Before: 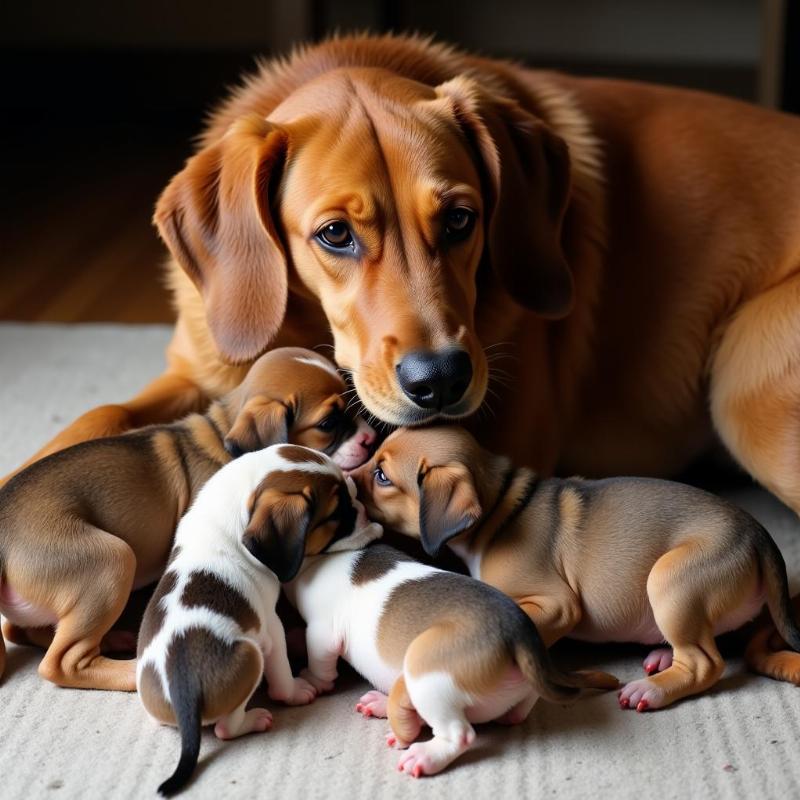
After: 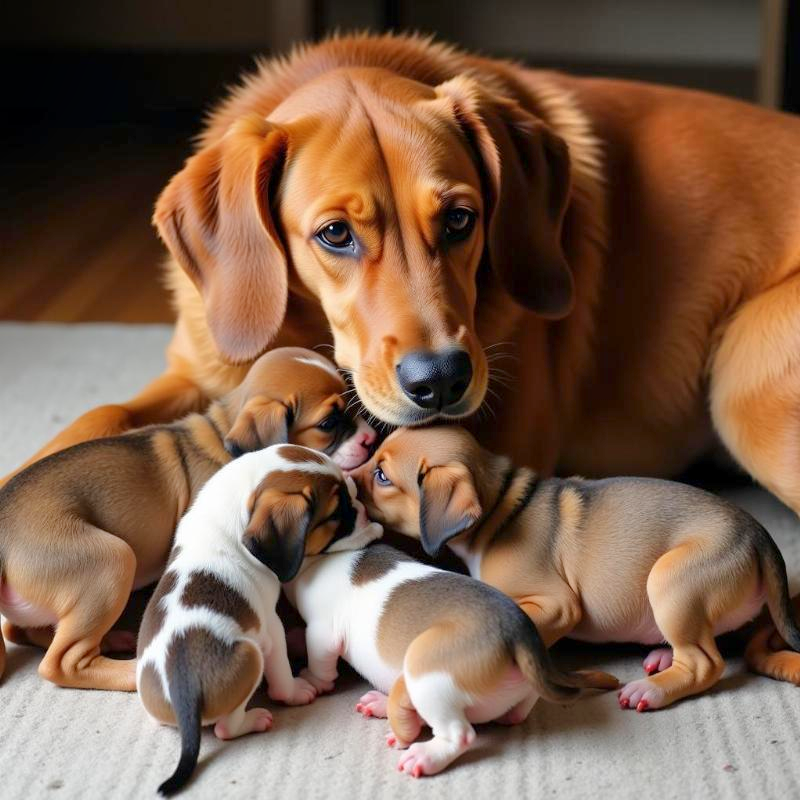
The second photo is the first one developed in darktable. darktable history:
tone equalizer: -7 EV 0.158 EV, -6 EV 0.578 EV, -5 EV 1.18 EV, -4 EV 1.3 EV, -3 EV 1.14 EV, -2 EV 0.6 EV, -1 EV 0.163 EV, smoothing diameter 24.89%, edges refinement/feathering 13.66, preserve details guided filter
